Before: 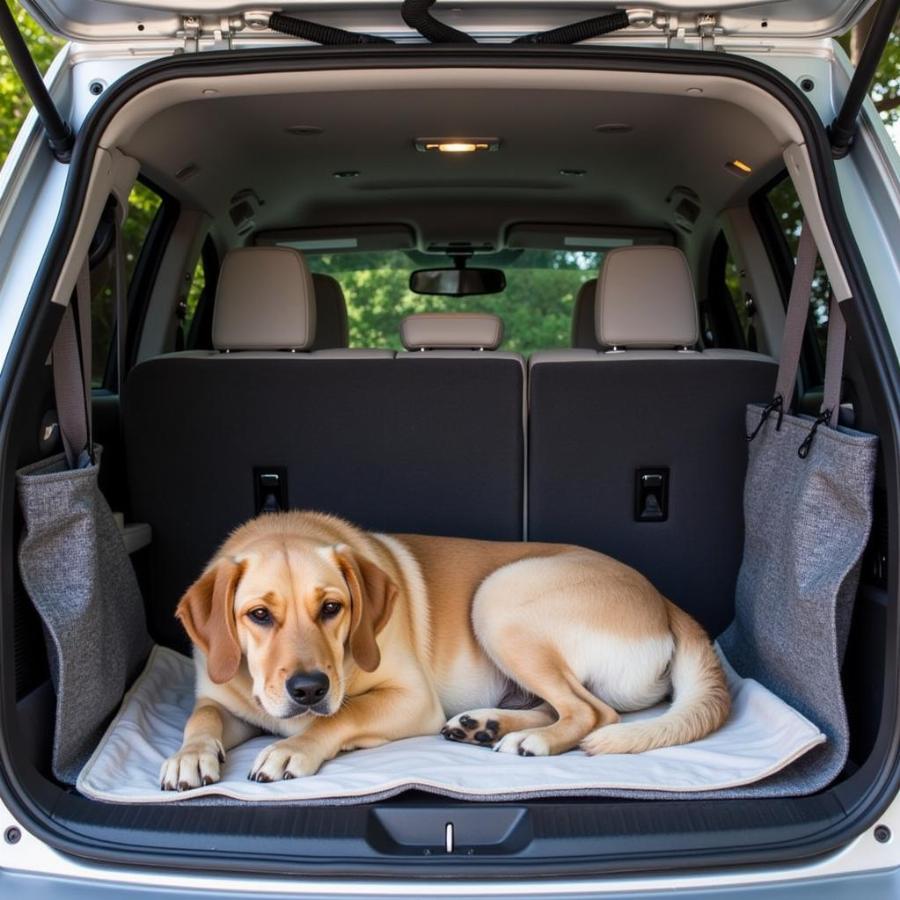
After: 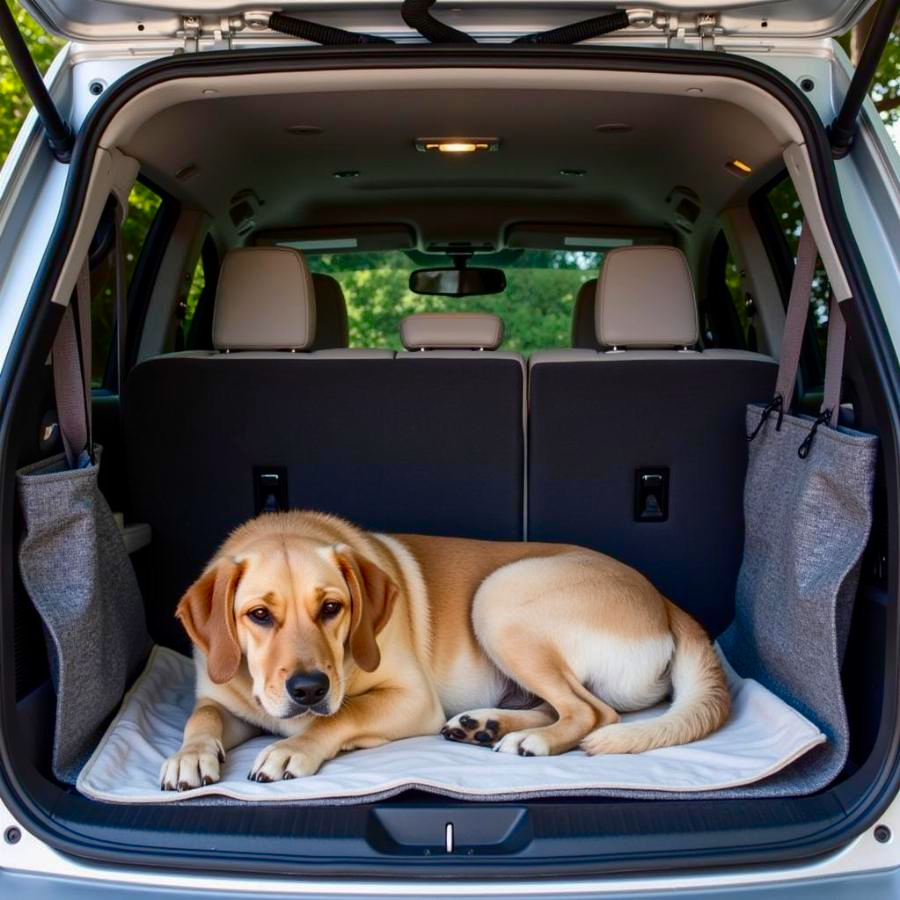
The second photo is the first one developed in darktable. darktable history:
contrast brightness saturation: contrast 0.202, brightness -0.102, saturation 0.099
shadows and highlights: on, module defaults
